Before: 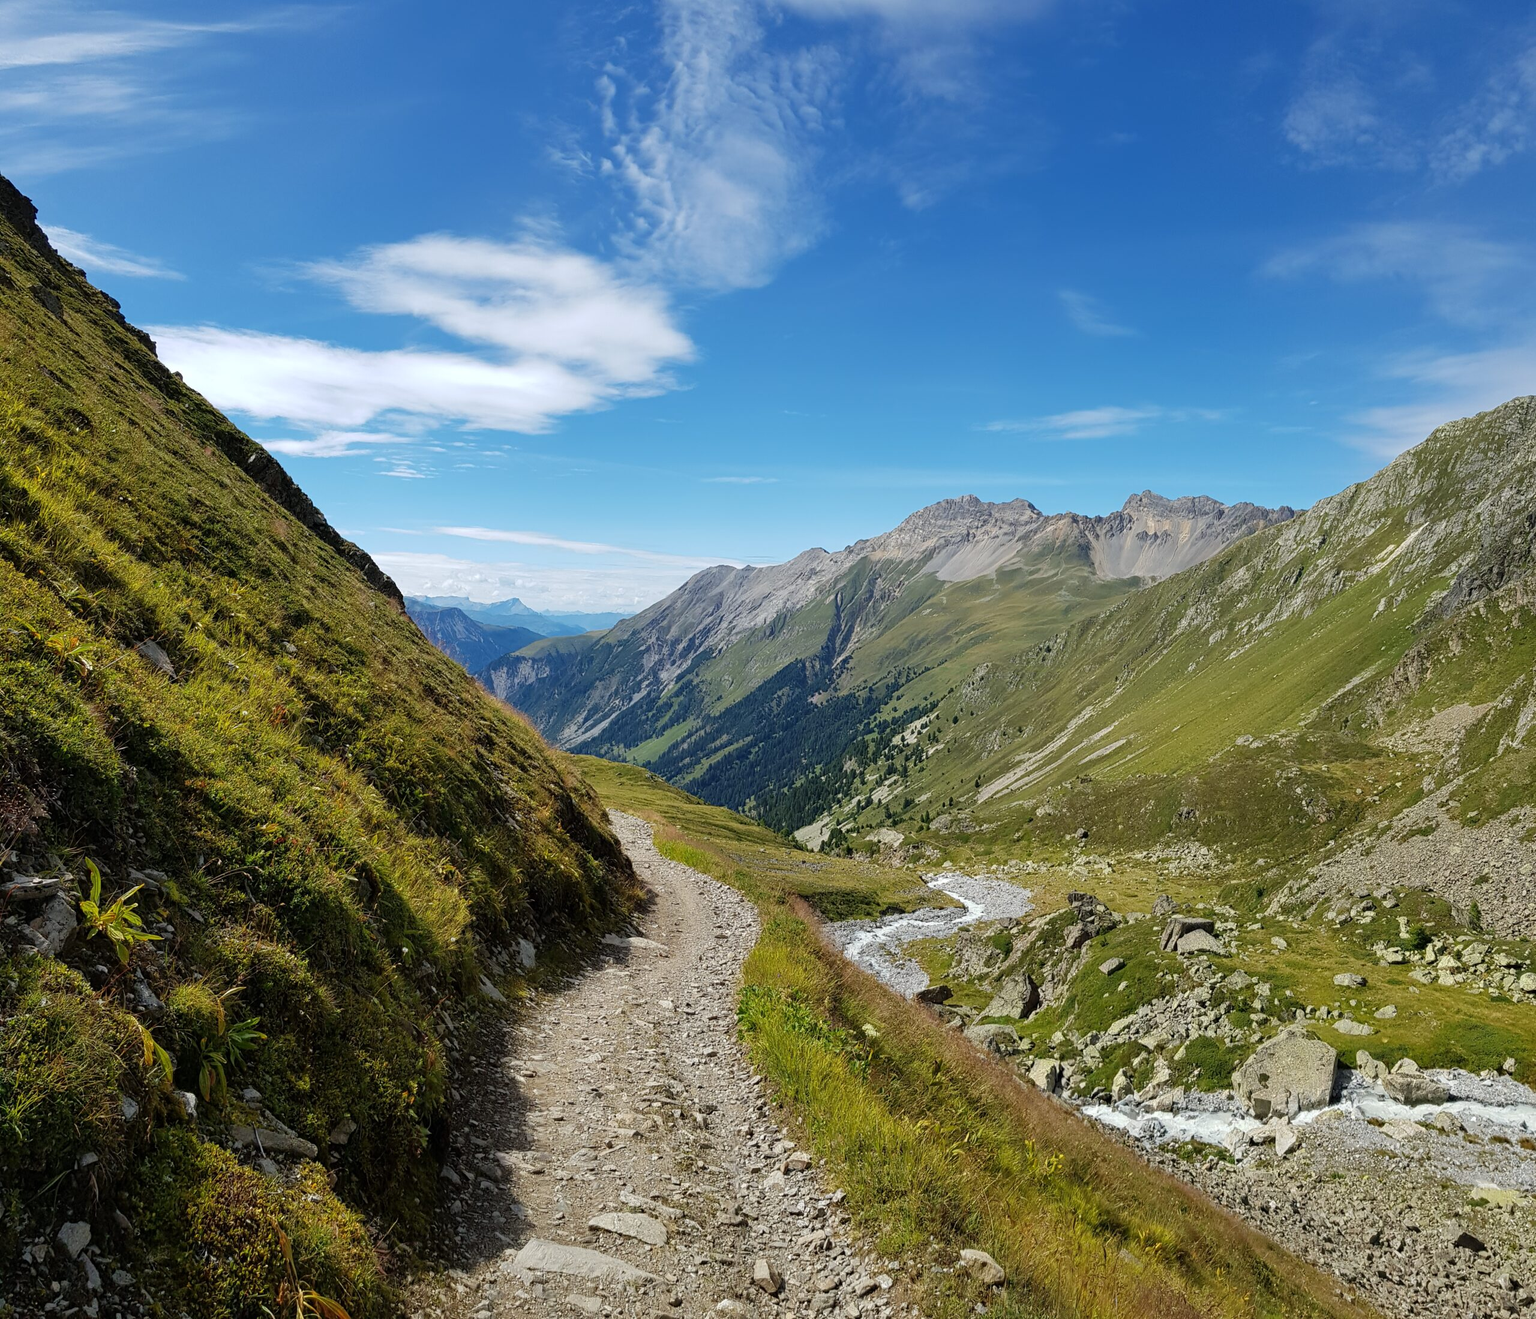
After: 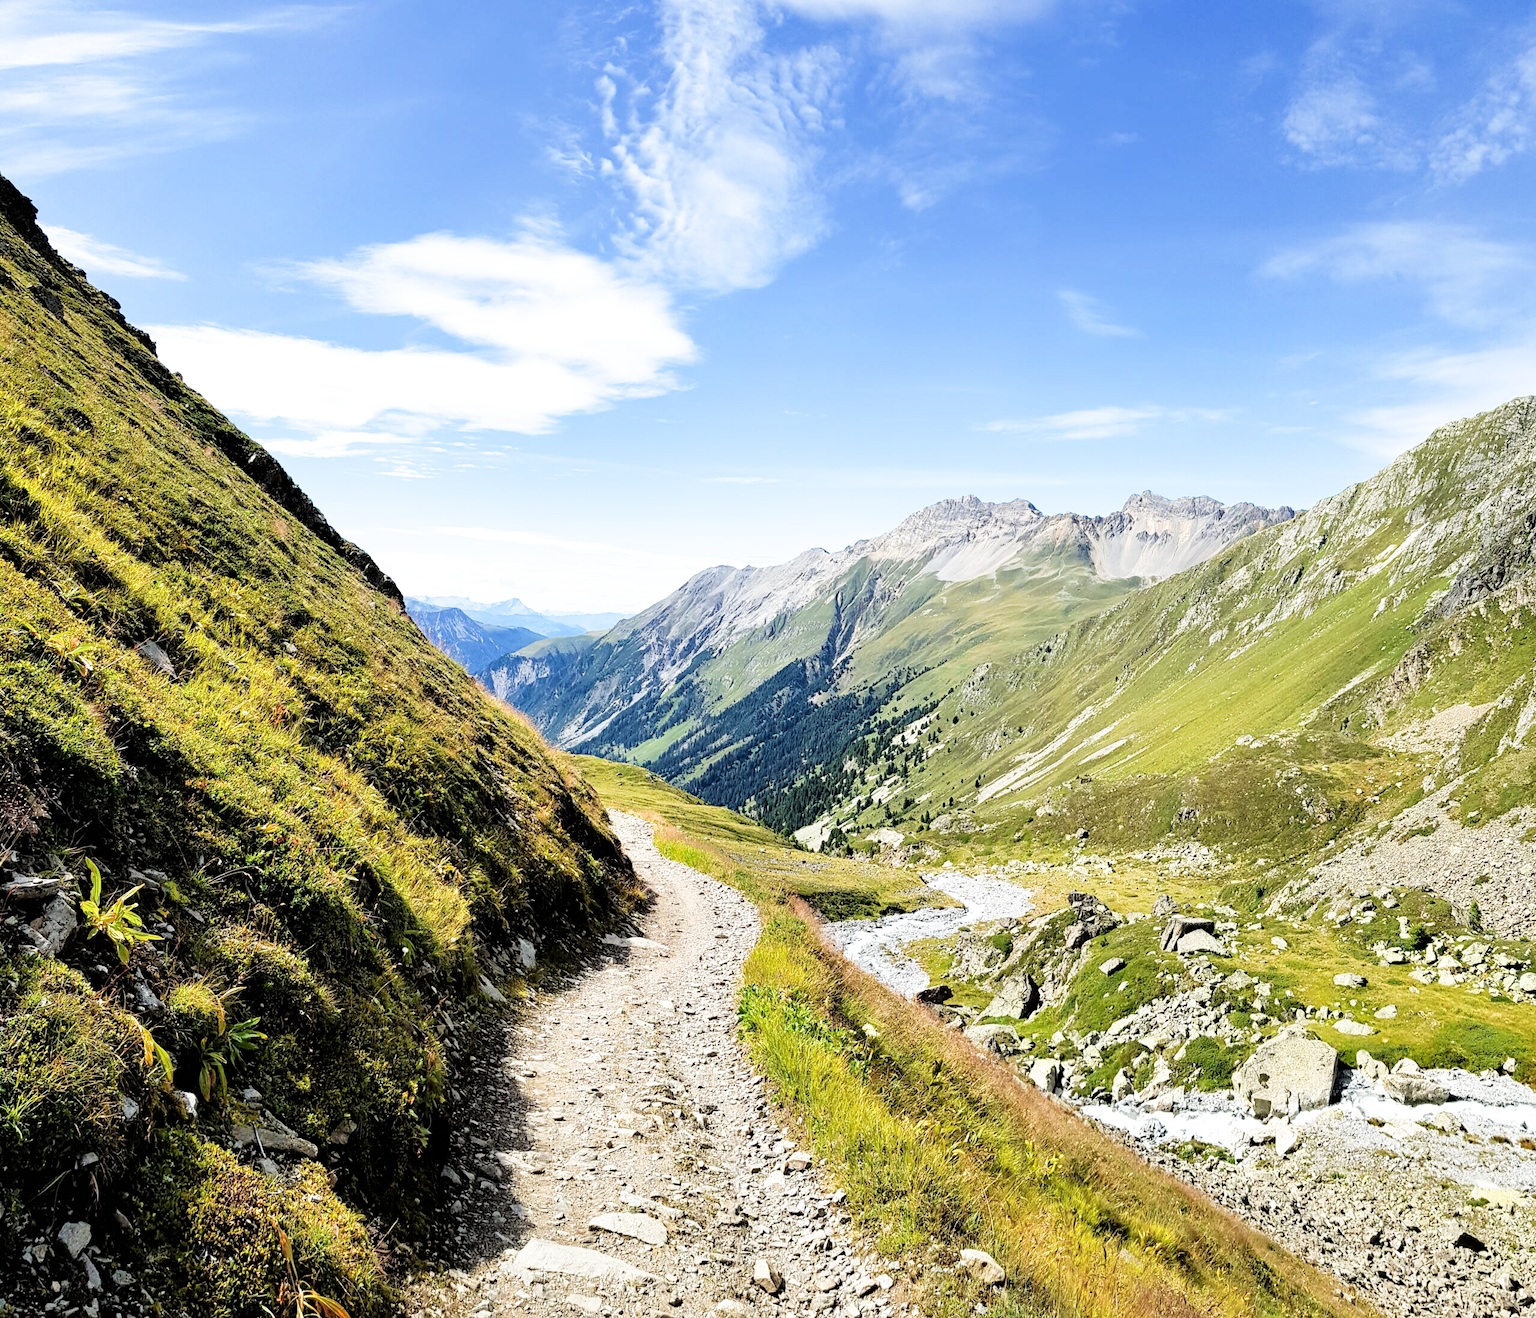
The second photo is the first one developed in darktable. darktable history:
contrast equalizer: octaves 7, y [[0.6 ×6], [0.55 ×6], [0 ×6], [0 ×6], [0 ×6]], mix 0.3
exposure: black level correction 0, exposure 1.379 EV, compensate exposure bias true, compensate highlight preservation false
filmic rgb: black relative exposure -5 EV, white relative exposure 3.5 EV, hardness 3.19, contrast 1.2, highlights saturation mix -50%
